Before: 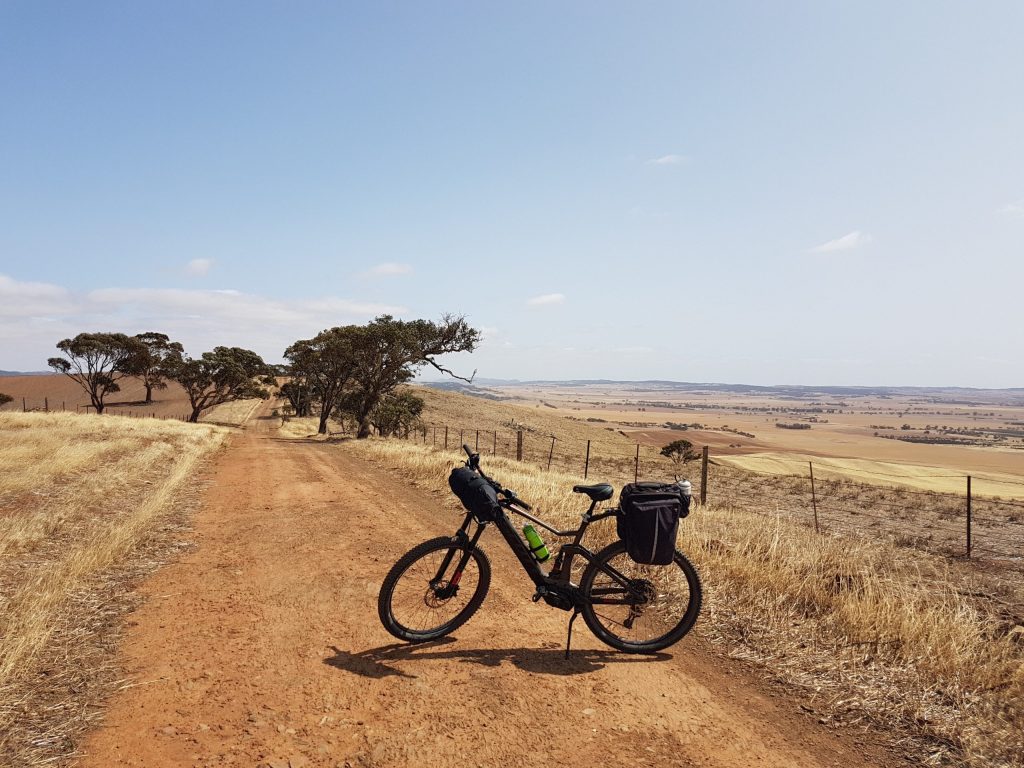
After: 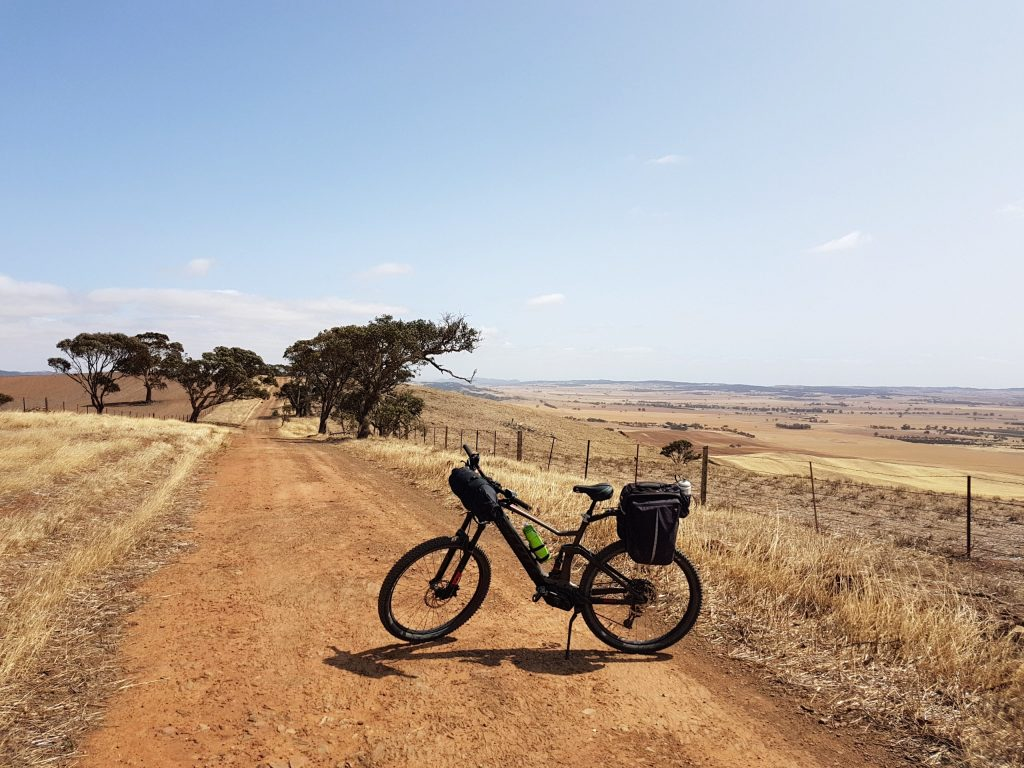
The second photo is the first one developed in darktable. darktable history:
exposure: exposure -0.237 EV, compensate highlight preservation false
tone equalizer: -8 EV -0.444 EV, -7 EV -0.401 EV, -6 EV -0.308 EV, -5 EV -0.229 EV, -3 EV 0.257 EV, -2 EV 0.347 EV, -1 EV 0.363 EV, +0 EV 0.407 EV, mask exposure compensation -0.507 EV
